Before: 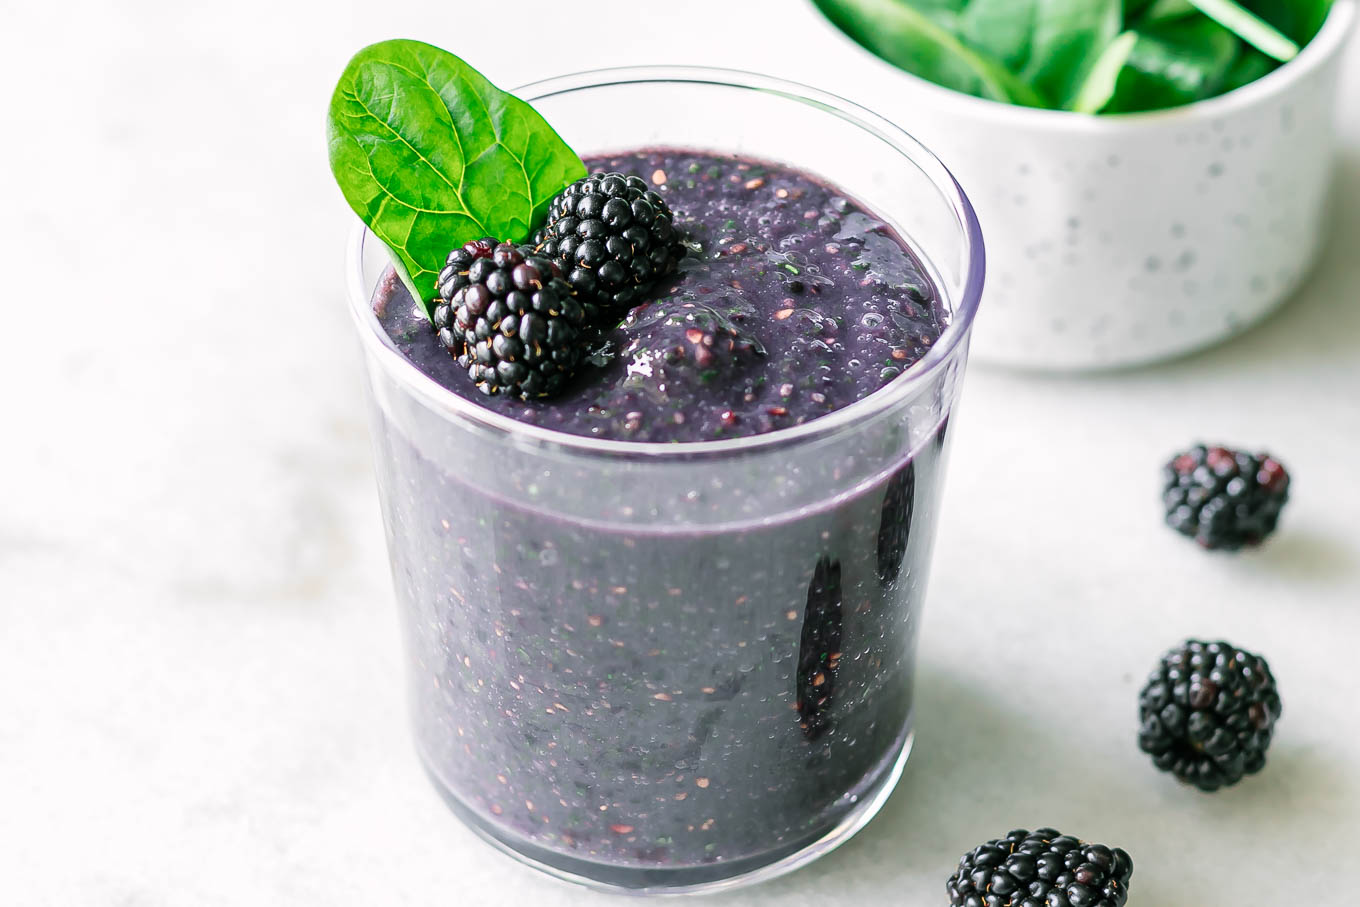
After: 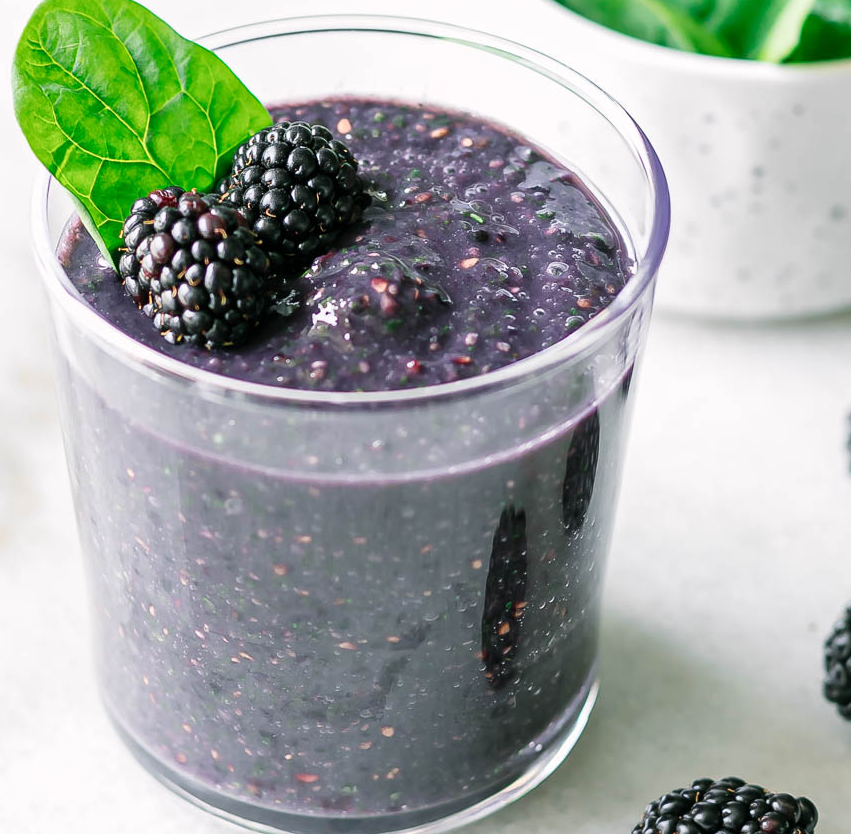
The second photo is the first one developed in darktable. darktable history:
crop and rotate: left 23.184%, top 5.628%, right 14.227%, bottom 2.366%
